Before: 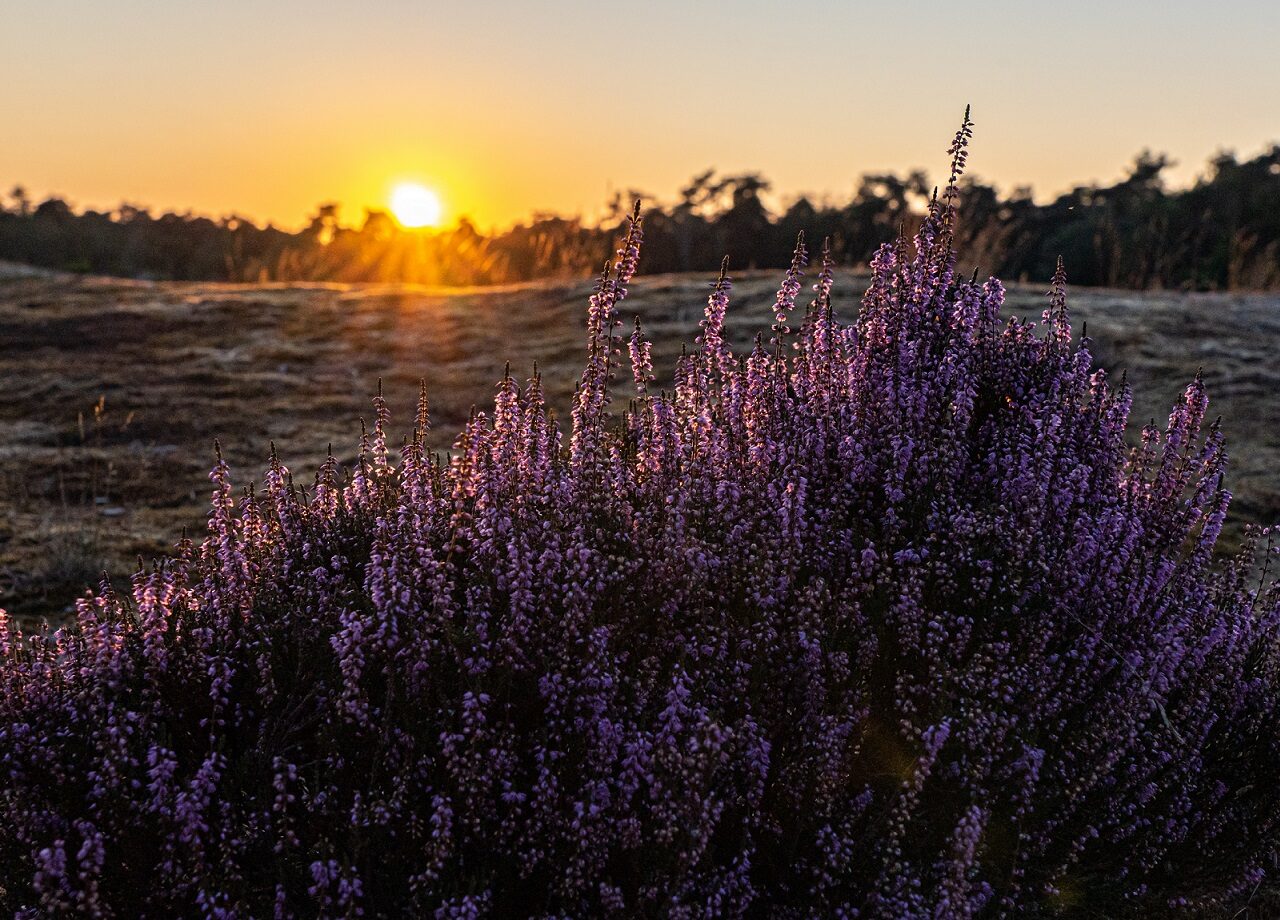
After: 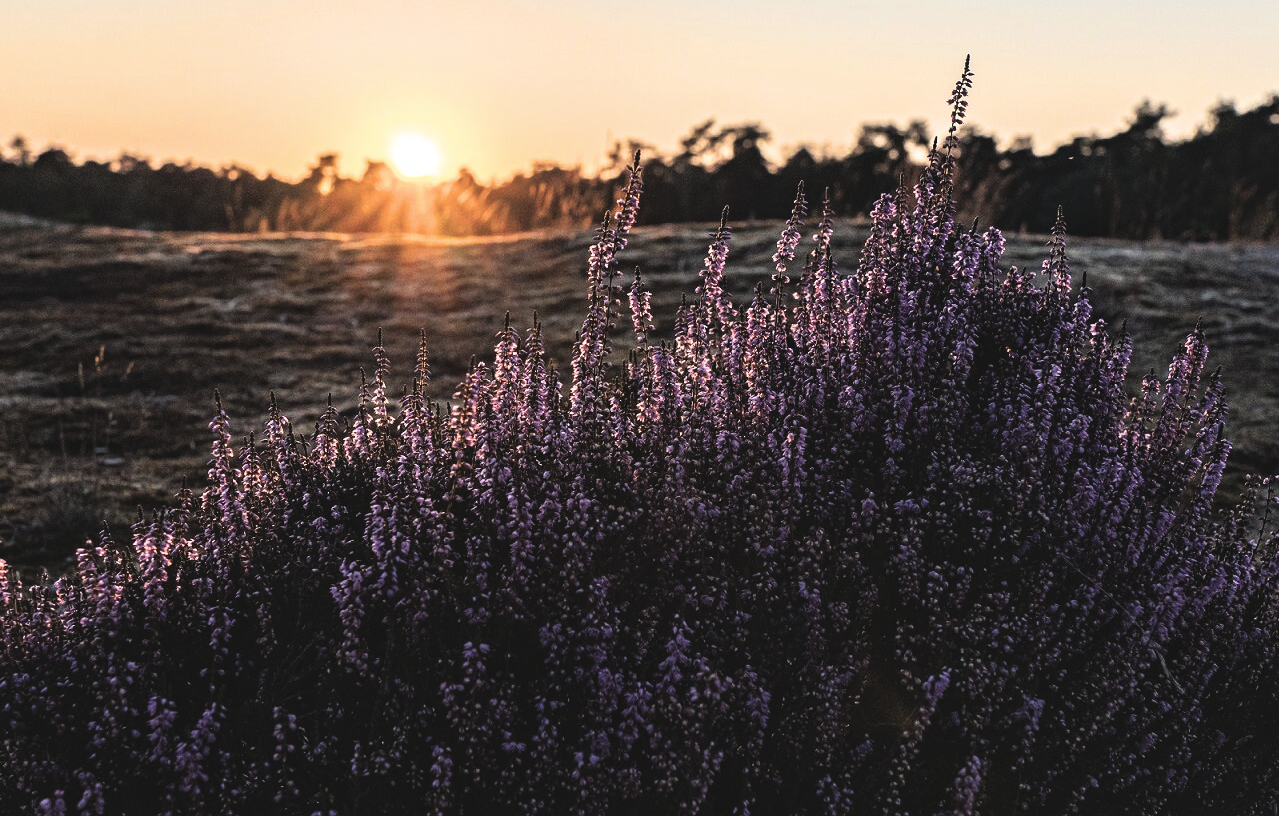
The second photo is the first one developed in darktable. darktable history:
filmic rgb: black relative exposure -6.37 EV, white relative exposure 2.42 EV, target white luminance 99.93%, hardness 5.25, latitude 0.497%, contrast 1.426, highlights saturation mix 3.21%
crop and rotate: top 5.502%, bottom 5.762%
exposure: black level correction -0.028, compensate highlight preservation false
tone equalizer: -8 EV -1.86 EV, -7 EV -1.15 EV, -6 EV -1.63 EV
contrast brightness saturation: saturation -0.068
